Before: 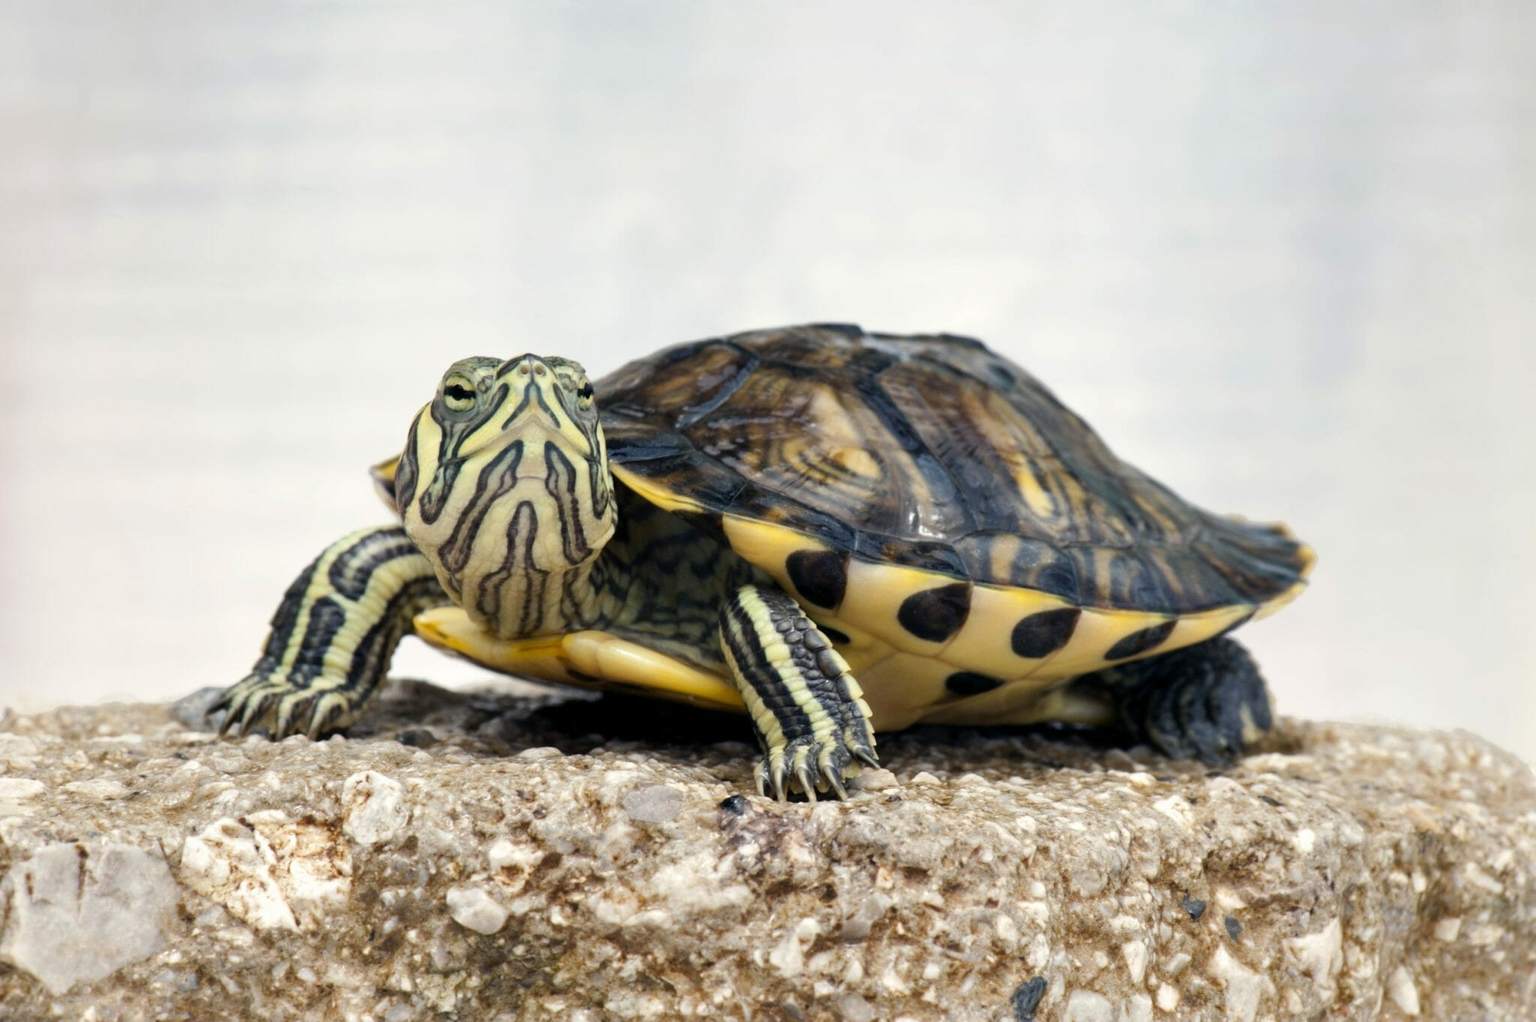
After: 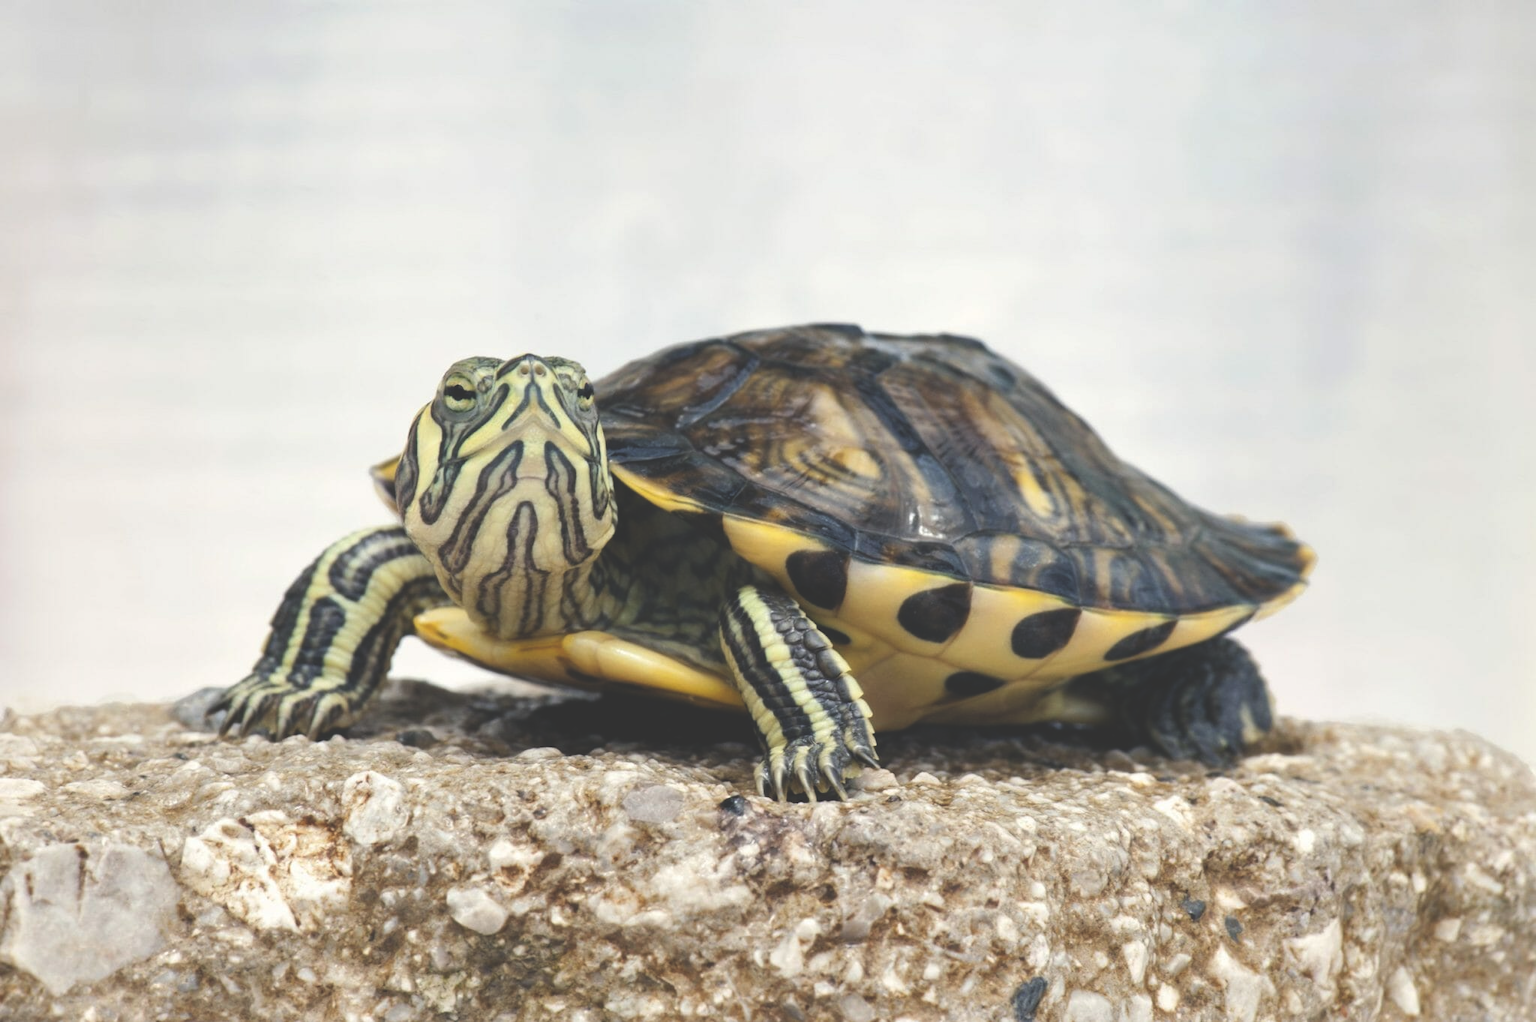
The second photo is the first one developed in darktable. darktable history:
exposure: black level correction -0.032, compensate exposure bias true, compensate highlight preservation false
